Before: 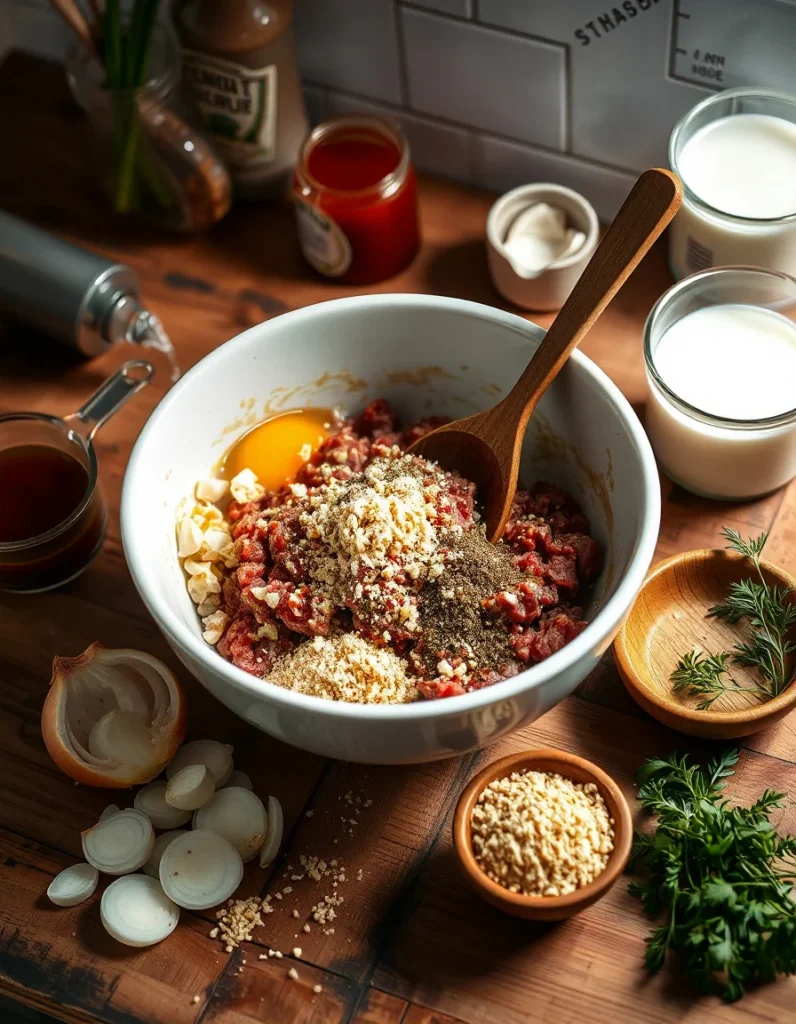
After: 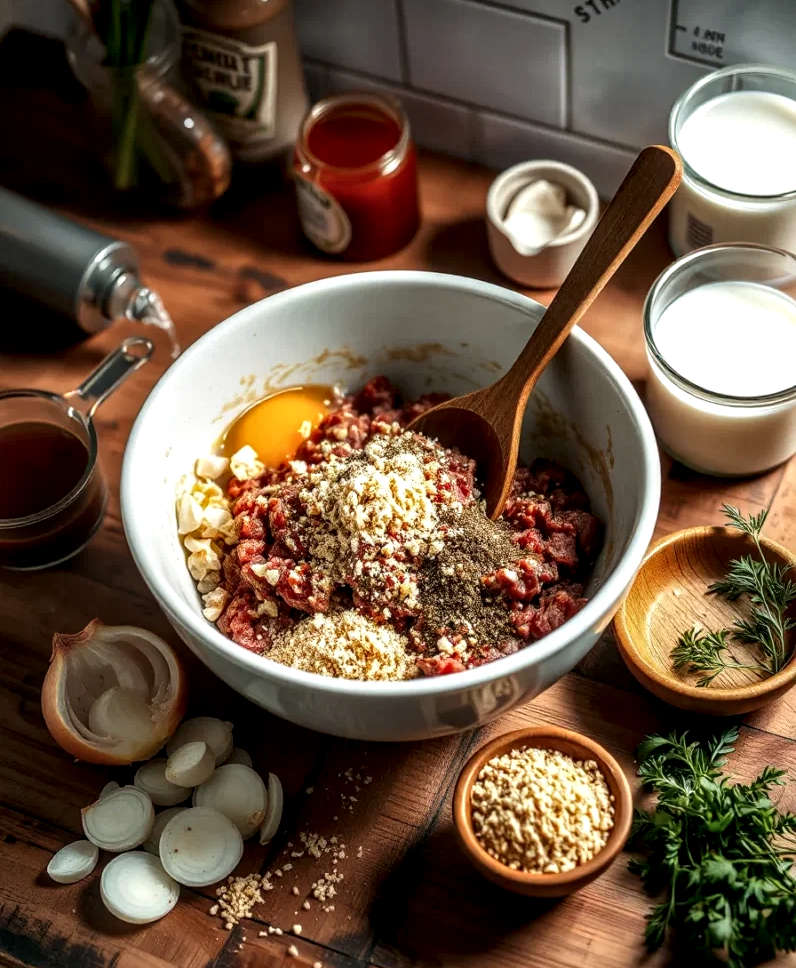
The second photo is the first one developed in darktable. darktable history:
crop and rotate: top 2.269%, bottom 3.126%
local contrast: detail 150%
